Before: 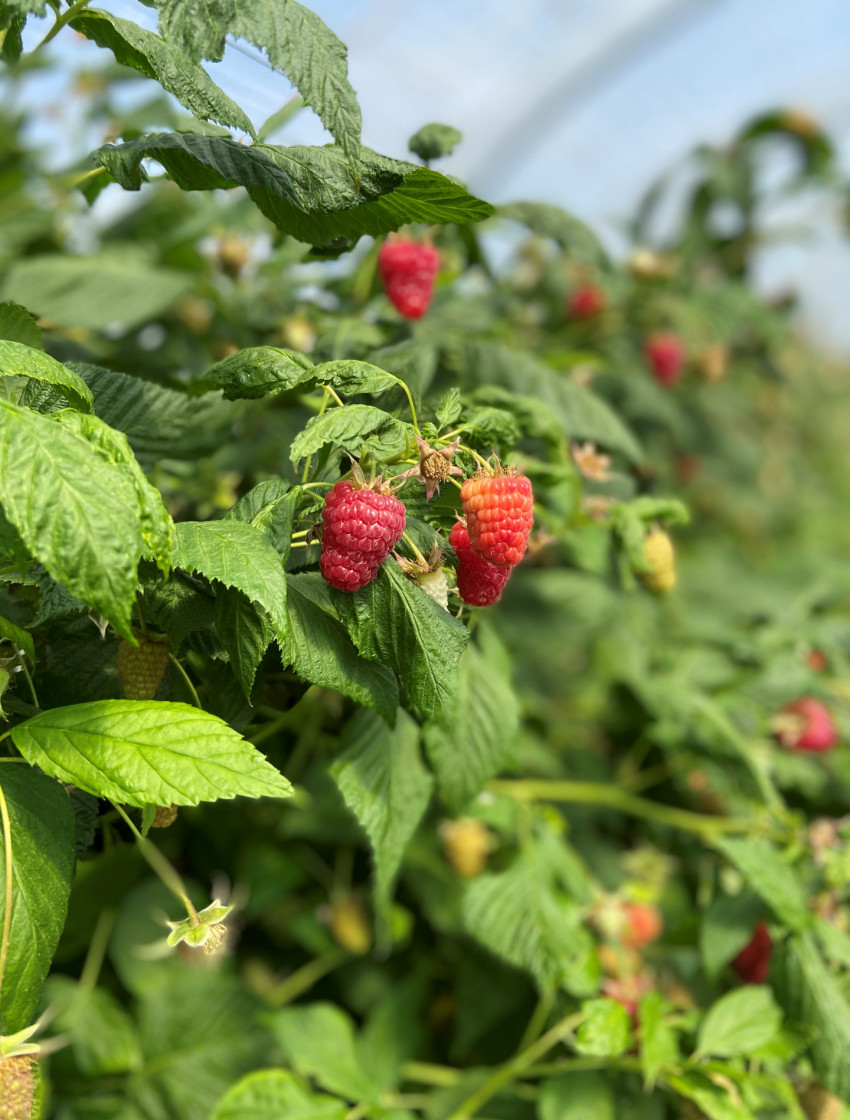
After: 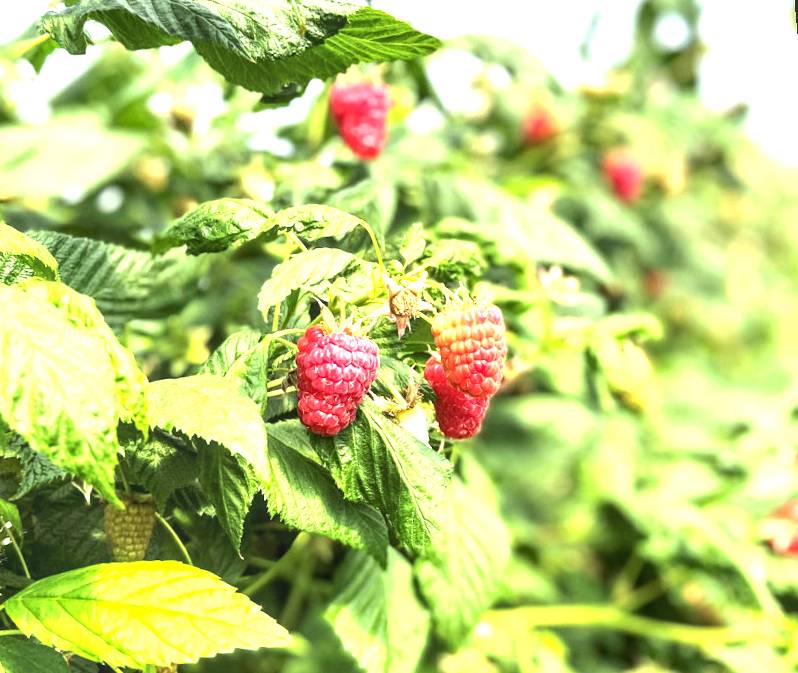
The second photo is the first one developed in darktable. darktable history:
rotate and perspective: rotation -5°, crop left 0.05, crop right 0.952, crop top 0.11, crop bottom 0.89
crop: left 2.737%, top 7.287%, right 3.421%, bottom 20.179%
local contrast: on, module defaults
tone equalizer: -8 EV -0.75 EV, -7 EV -0.7 EV, -6 EV -0.6 EV, -5 EV -0.4 EV, -3 EV 0.4 EV, -2 EV 0.6 EV, -1 EV 0.7 EV, +0 EV 0.75 EV, edges refinement/feathering 500, mask exposure compensation -1.57 EV, preserve details no
exposure: black level correction 0, exposure 1.388 EV, compensate exposure bias true, compensate highlight preservation false
